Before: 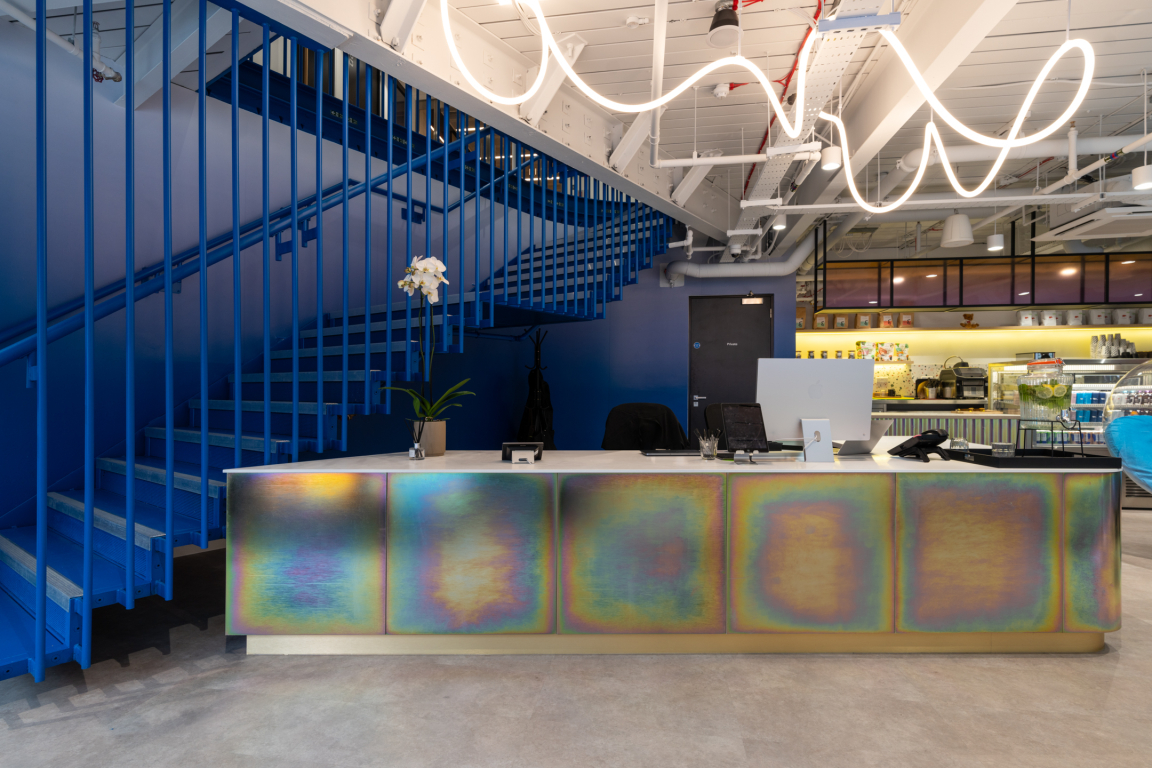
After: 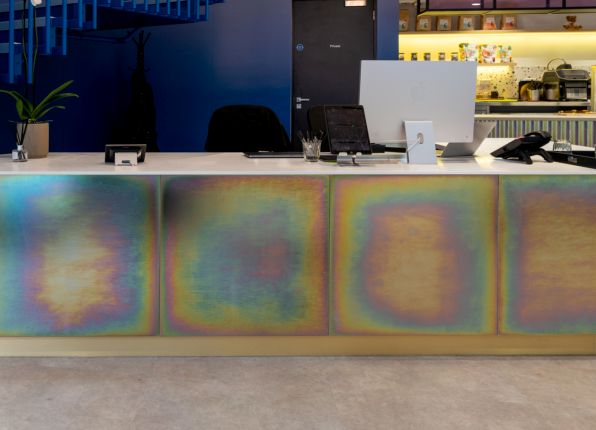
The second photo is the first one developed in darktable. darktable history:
crop: left 34.479%, top 38.822%, right 13.718%, bottom 5.172%
exposure: black level correction 0.004, exposure 0.014 EV, compensate highlight preservation false
